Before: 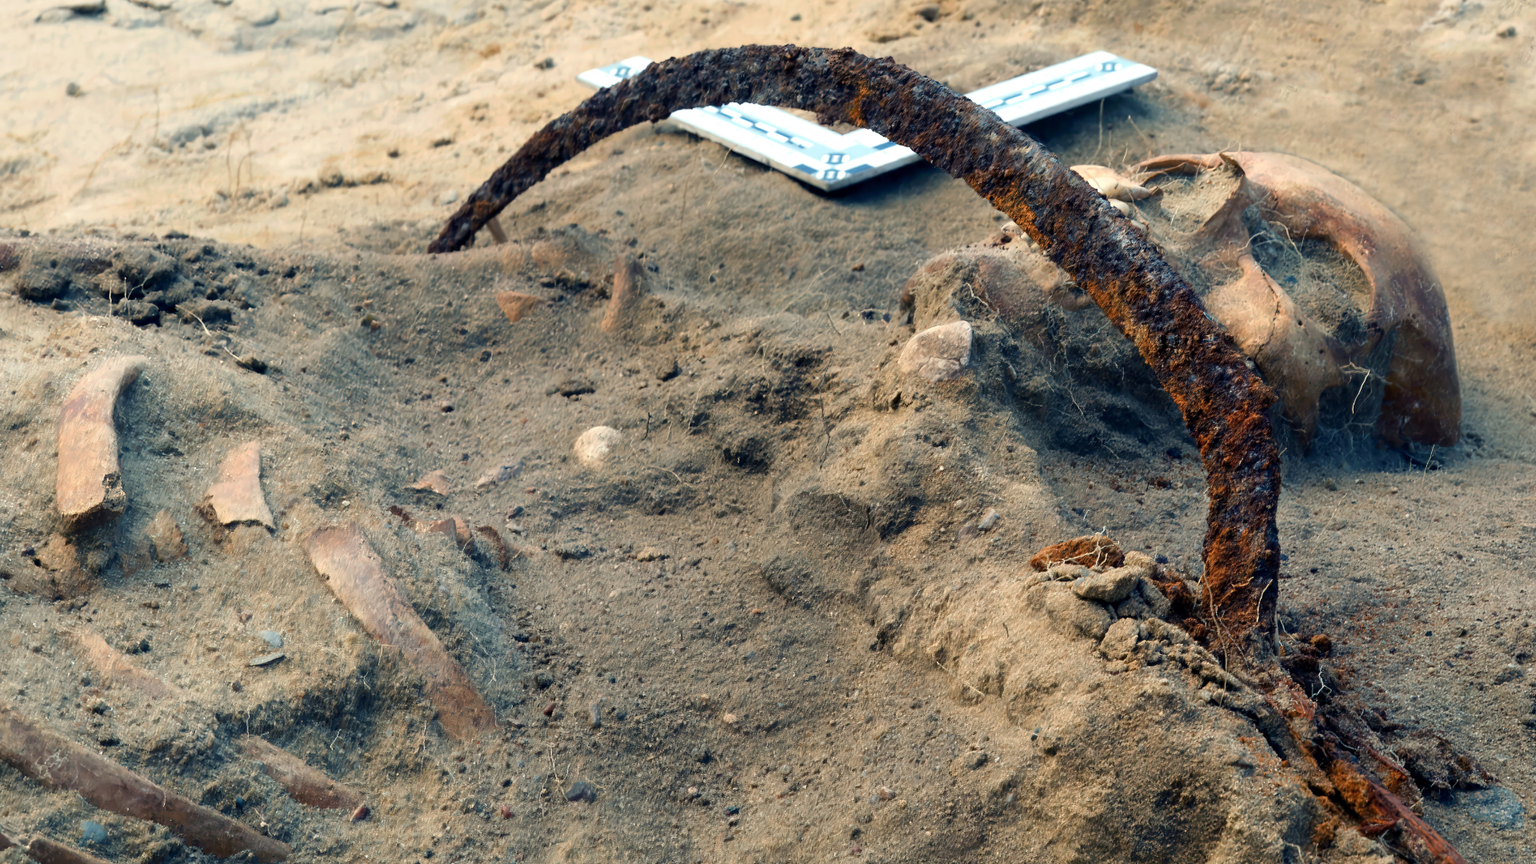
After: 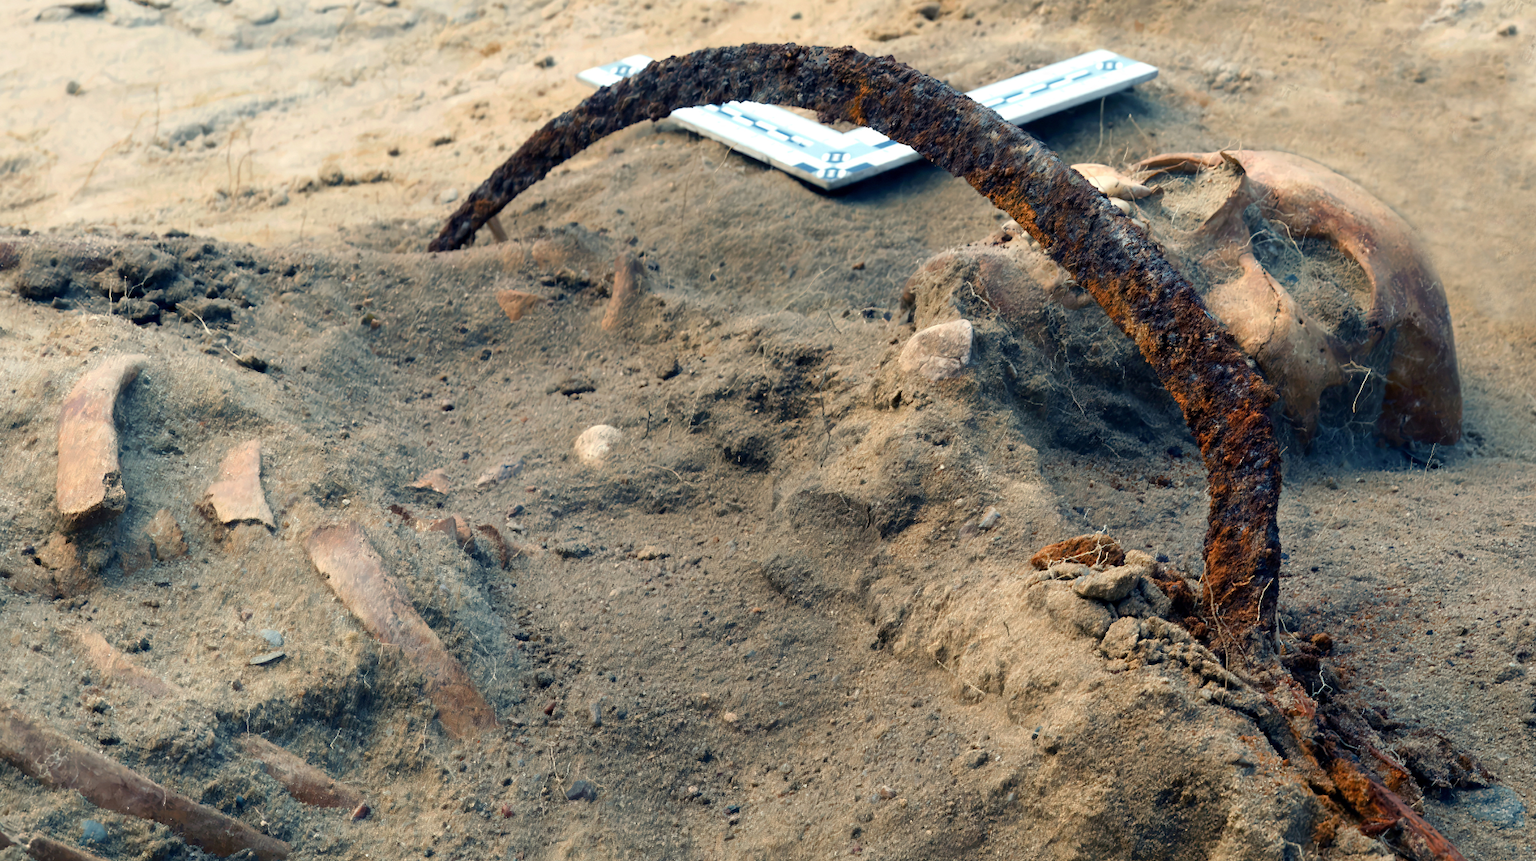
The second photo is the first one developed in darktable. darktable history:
crop: top 0.238%, bottom 0.094%
